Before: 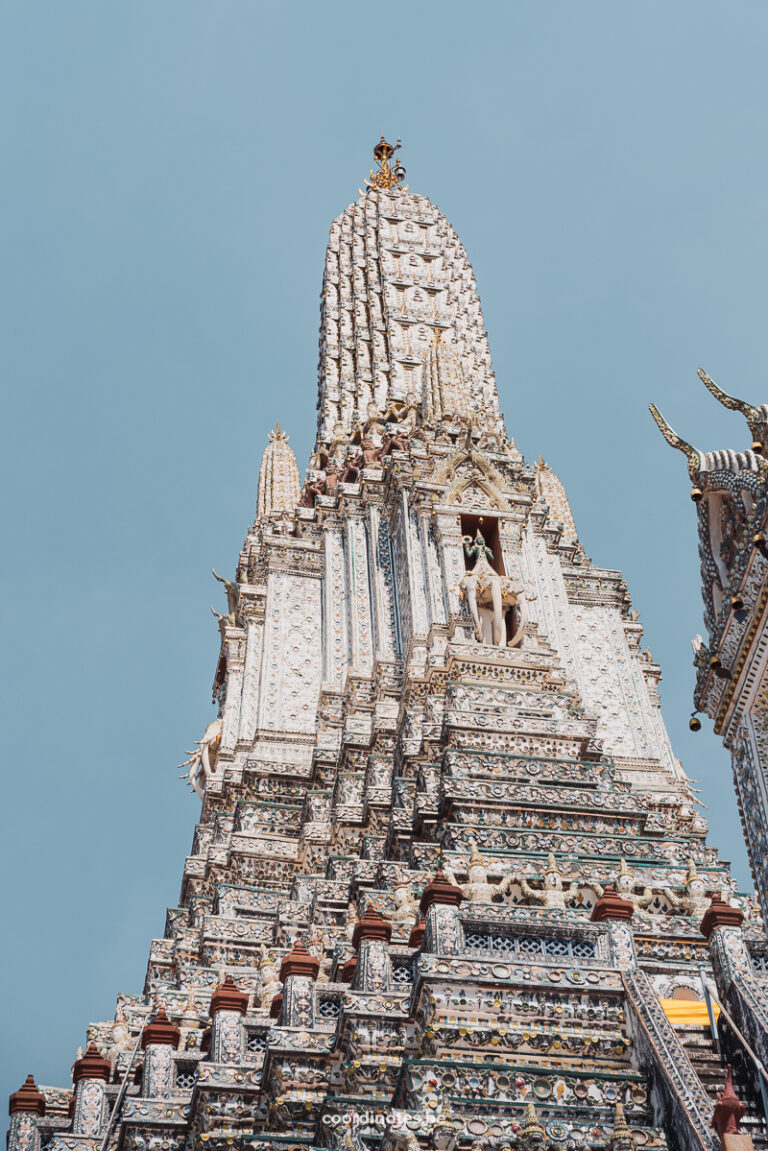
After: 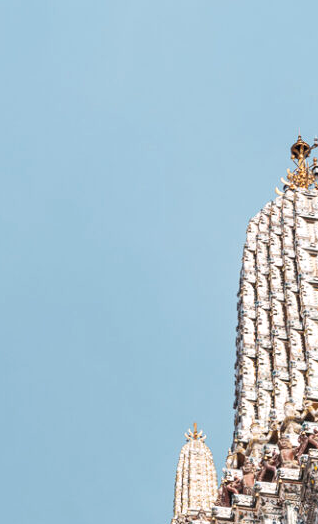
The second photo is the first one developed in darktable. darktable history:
tone equalizer: -8 EV -0.427 EV, -7 EV -0.414 EV, -6 EV -0.357 EV, -5 EV -0.232 EV, -3 EV 0.206 EV, -2 EV 0.362 EV, -1 EV 0.402 EV, +0 EV 0.423 EV
crop and rotate: left 10.922%, top 0.118%, right 47.604%, bottom 54.276%
